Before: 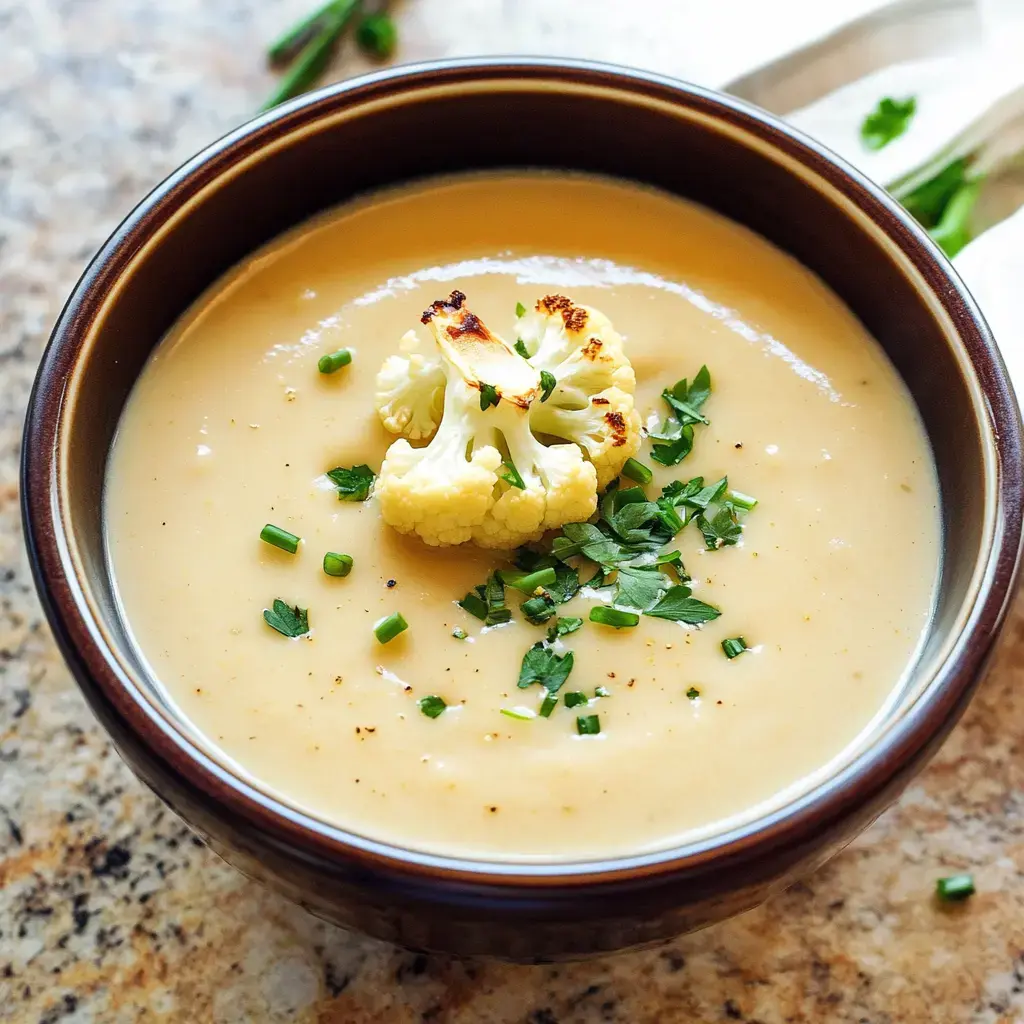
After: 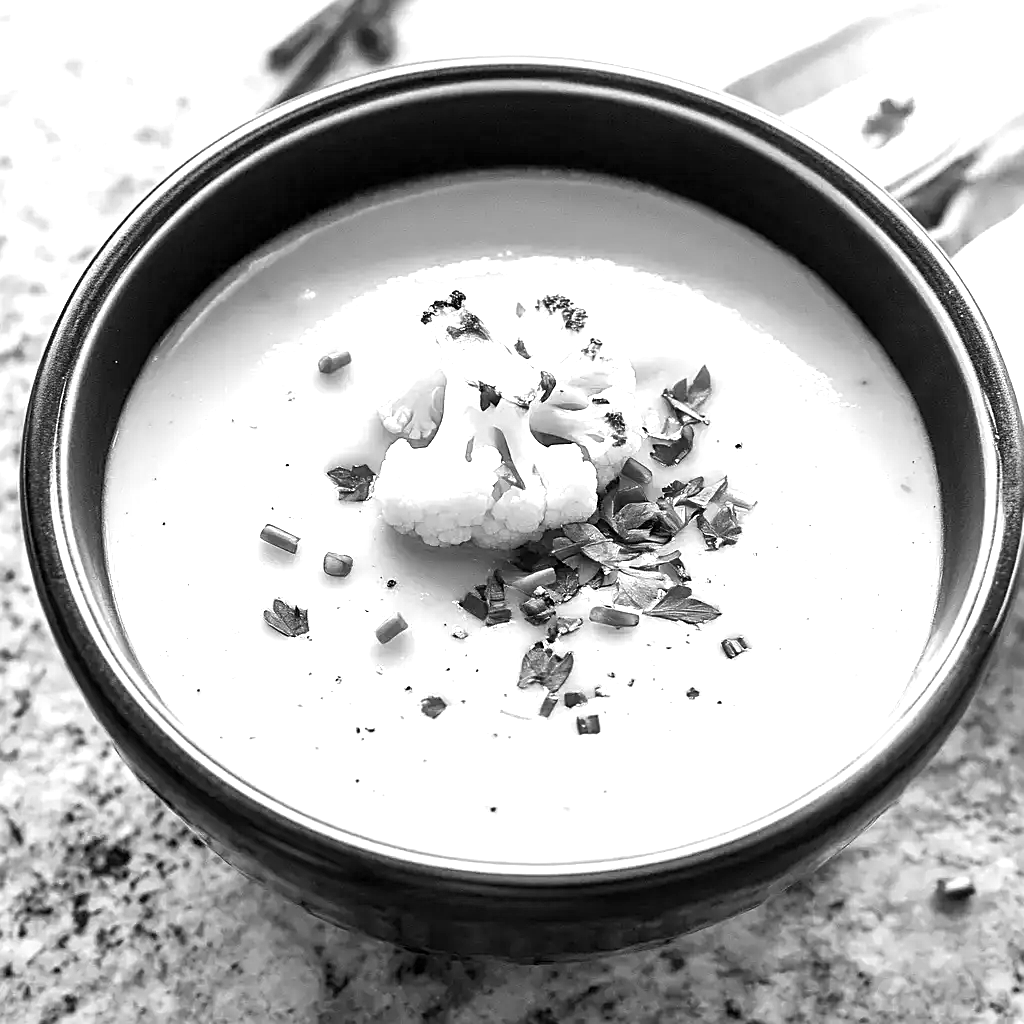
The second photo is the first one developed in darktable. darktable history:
color balance rgb: linear chroma grading › global chroma 25%, perceptual saturation grading › global saturation 40%, perceptual saturation grading › highlights -50%, perceptual saturation grading › shadows 30%, perceptual brilliance grading › global brilliance 25%, global vibrance 60%
color balance: contrast fulcrum 17.78%
sharpen: on, module defaults
monochrome: on, module defaults
